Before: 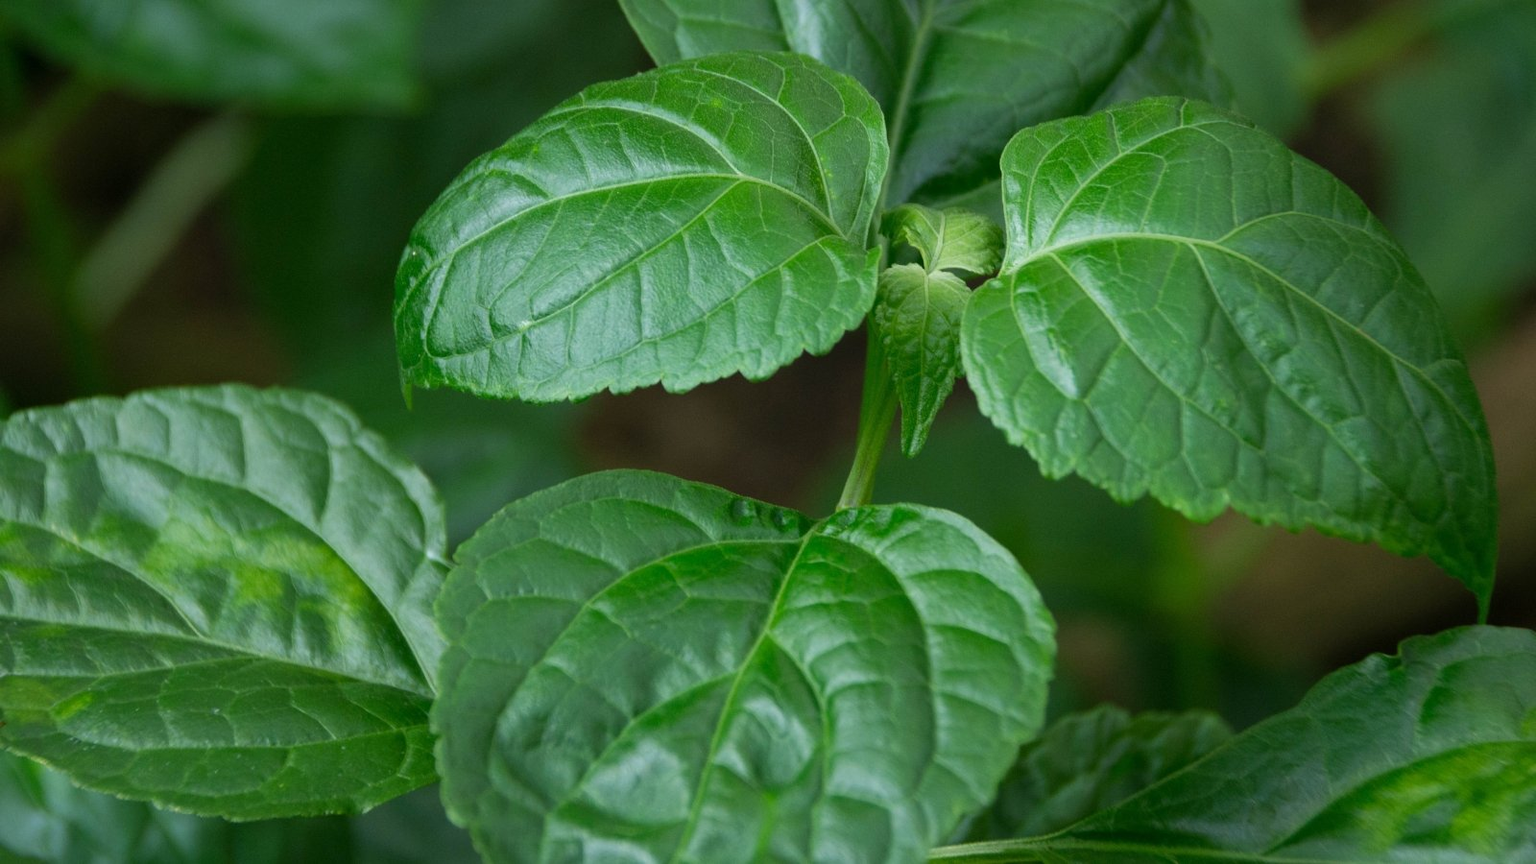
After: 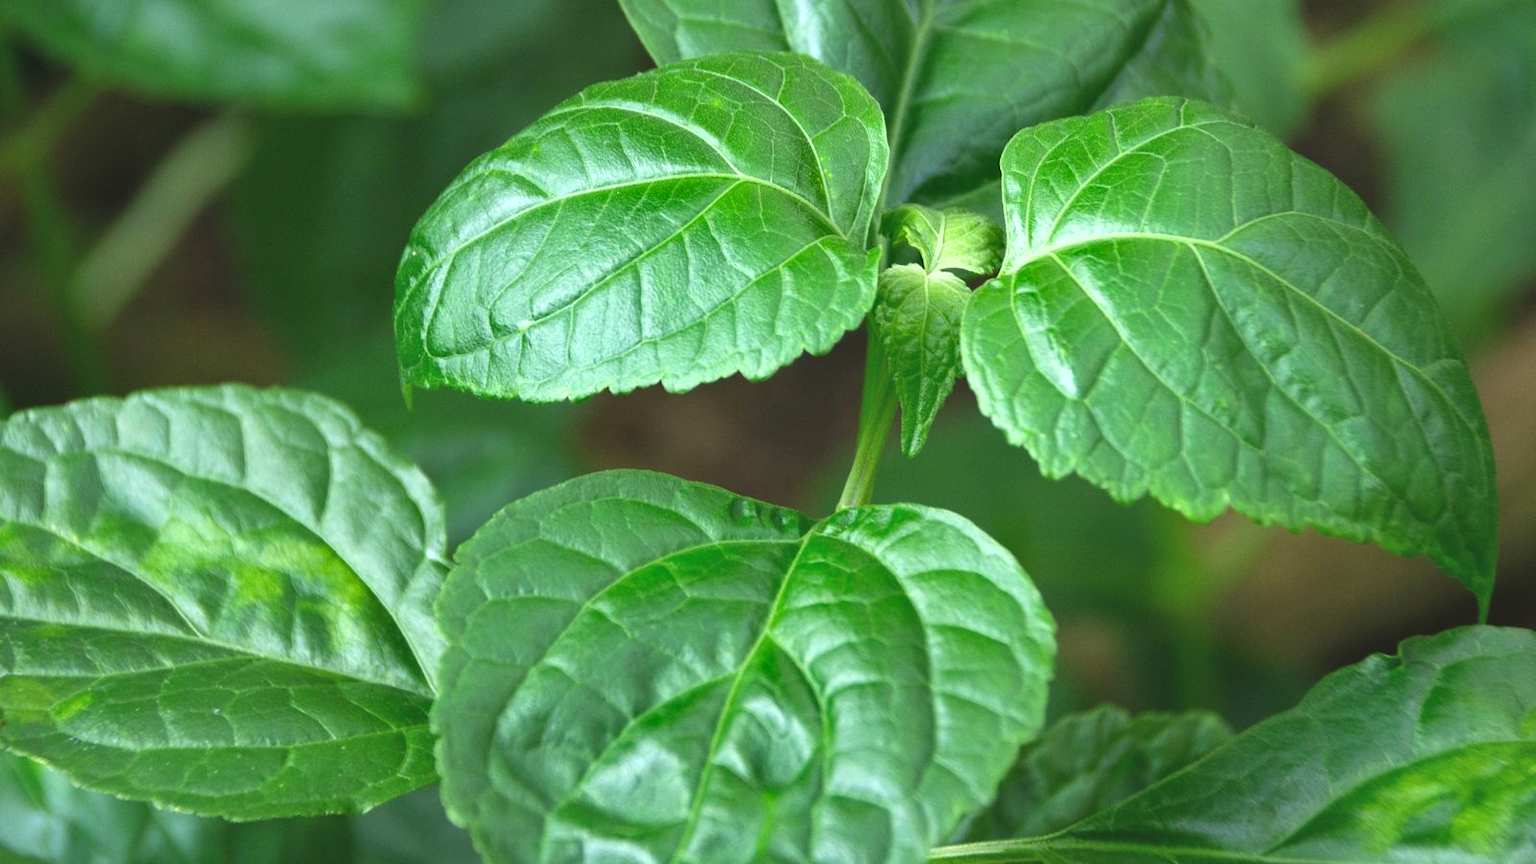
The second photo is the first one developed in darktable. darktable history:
exposure: black level correction -0.005, exposure 1 EV, compensate highlight preservation false
shadows and highlights: radius 108.52, shadows 23.73, highlights -59.32, low approximation 0.01, soften with gaussian
